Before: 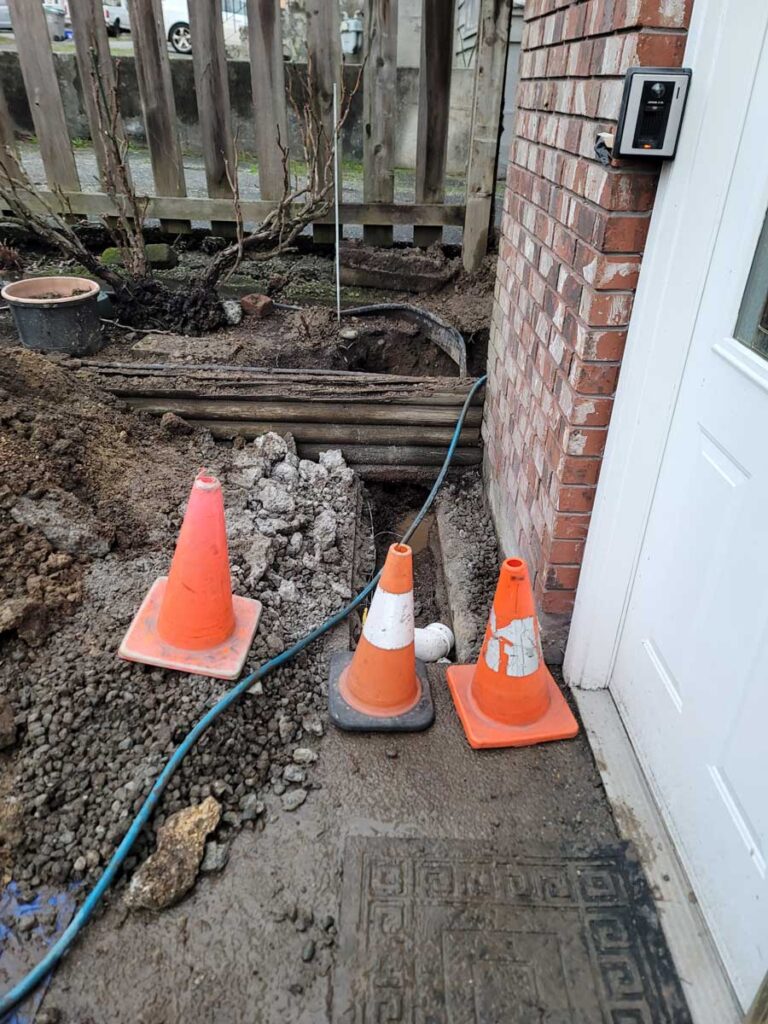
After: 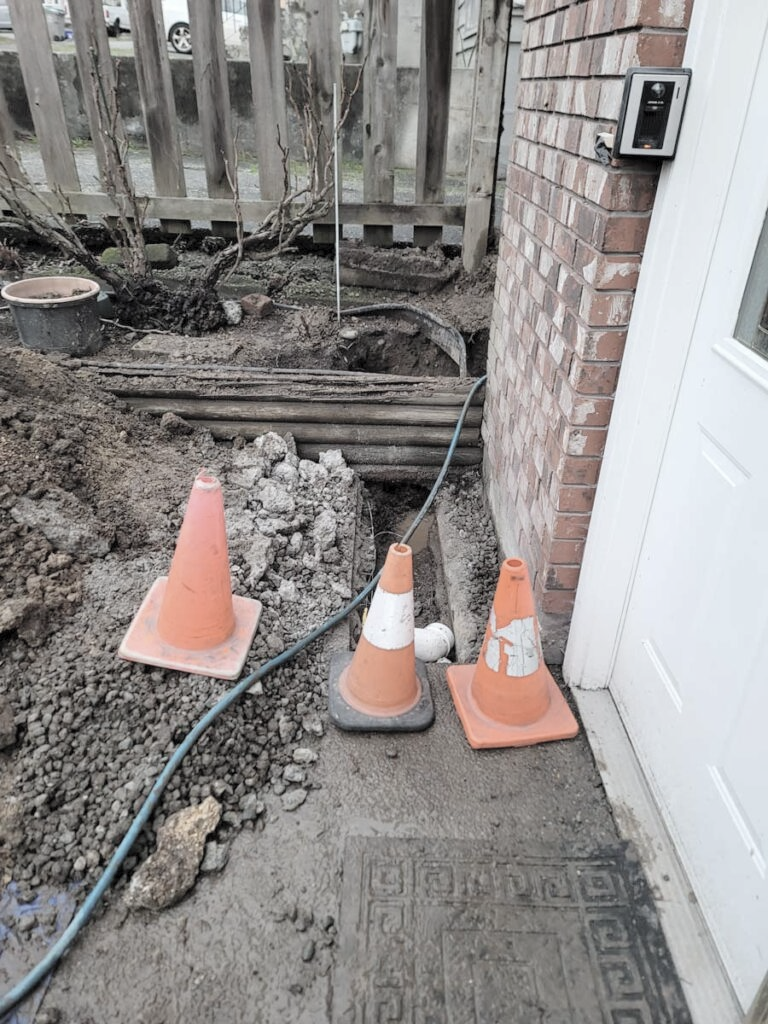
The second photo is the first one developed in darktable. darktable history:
contrast brightness saturation: brightness 0.182, saturation -0.519
